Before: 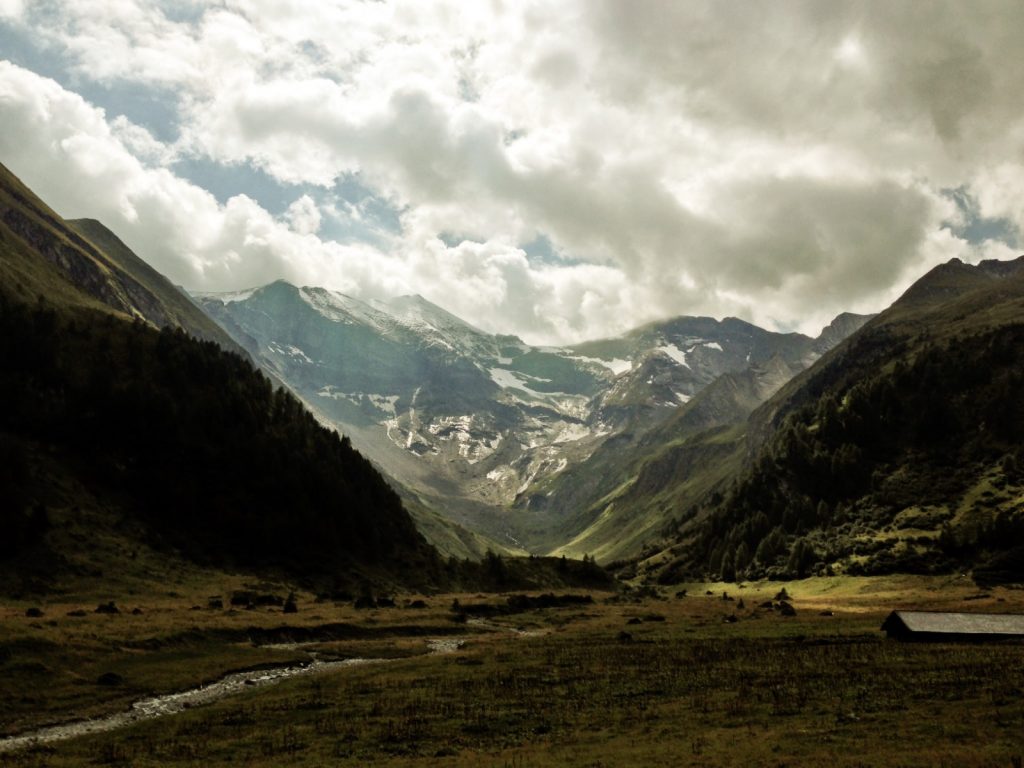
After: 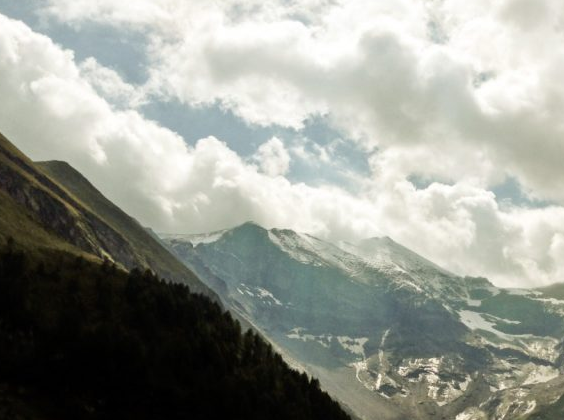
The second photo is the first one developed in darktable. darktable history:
crop and rotate: left 3.052%, top 7.602%, right 41.82%, bottom 37.606%
